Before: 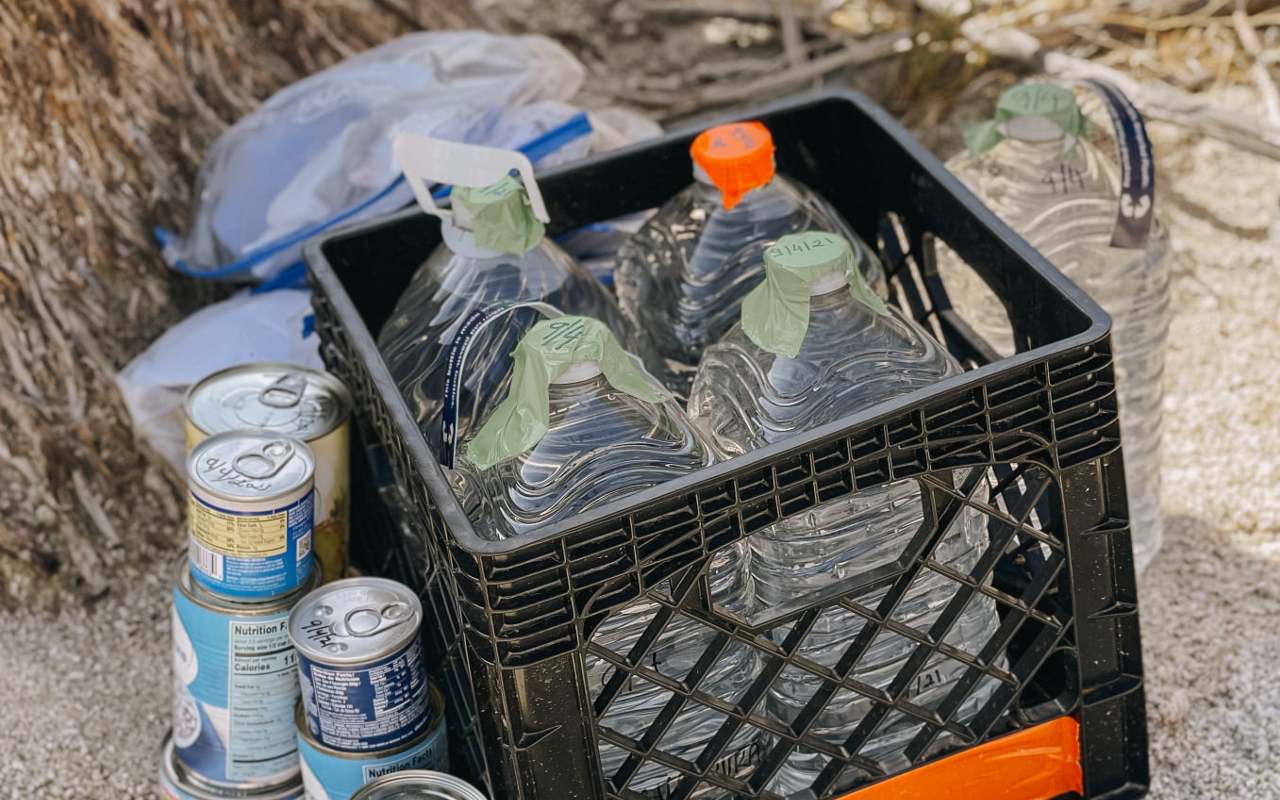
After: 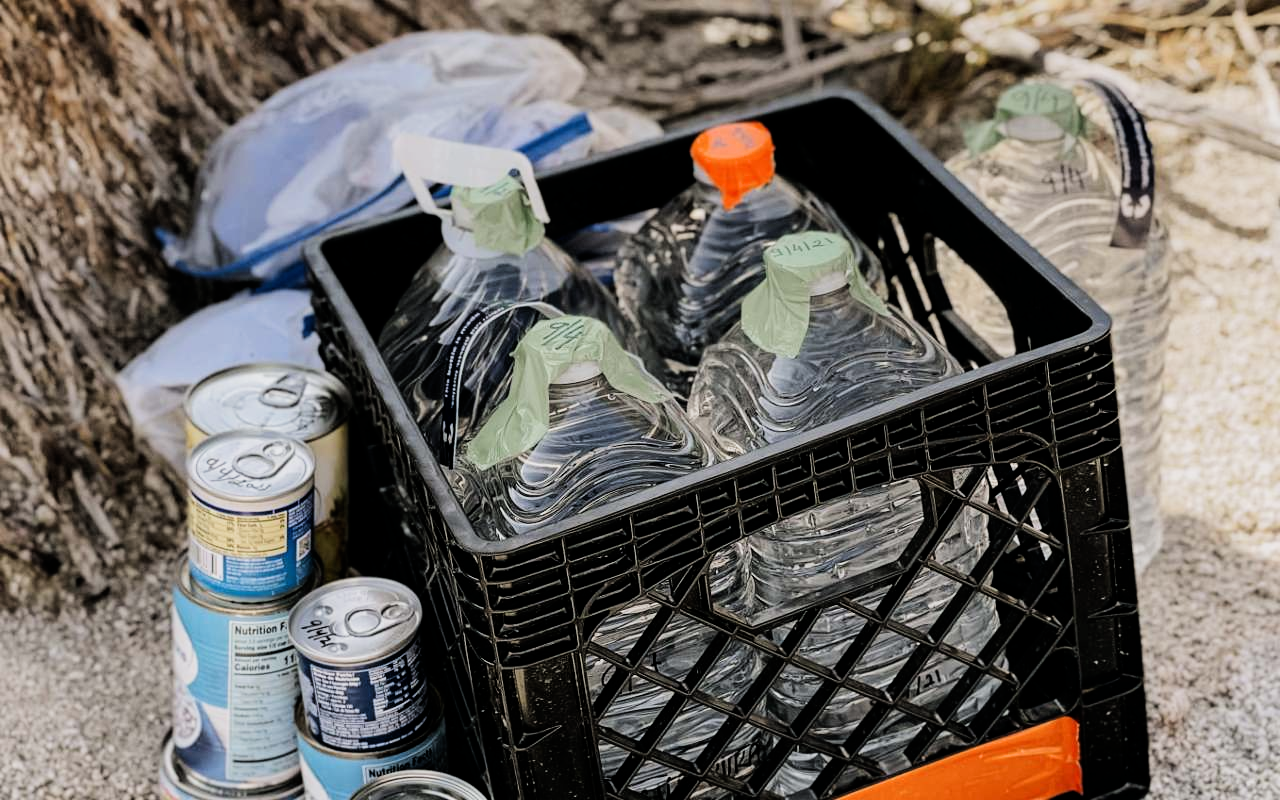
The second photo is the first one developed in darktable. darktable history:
color correction: highlights a* -0.137, highlights b* 0.137
filmic rgb: black relative exposure -5 EV, white relative exposure 3.5 EV, hardness 3.19, contrast 1.5, highlights saturation mix -50%
